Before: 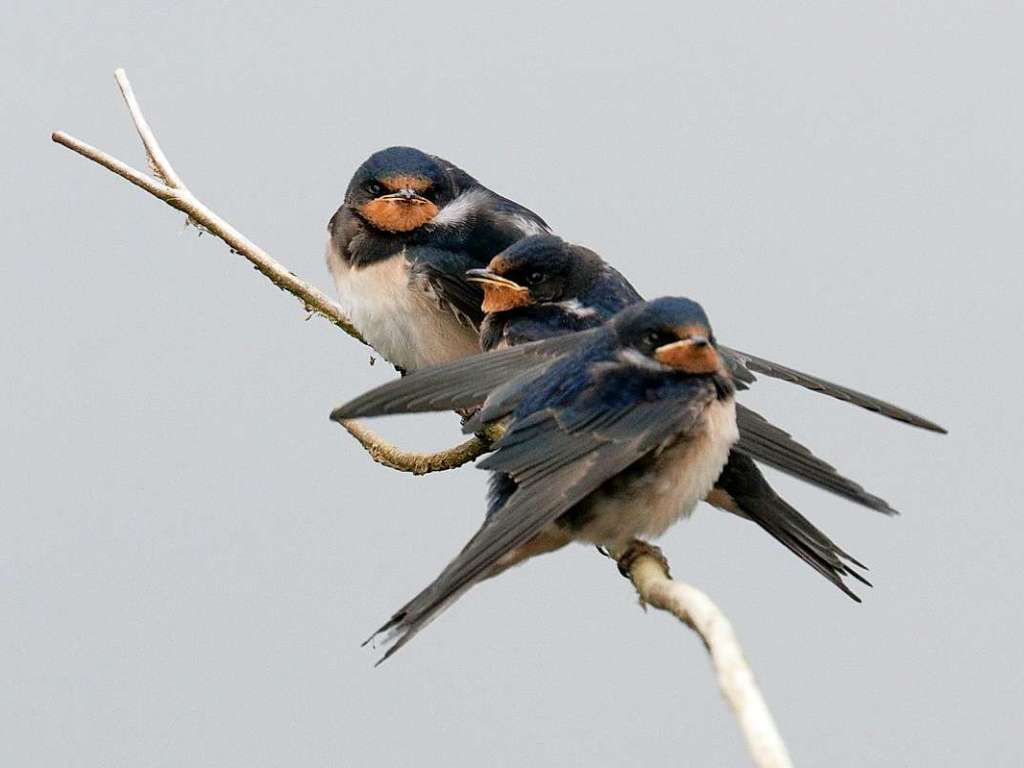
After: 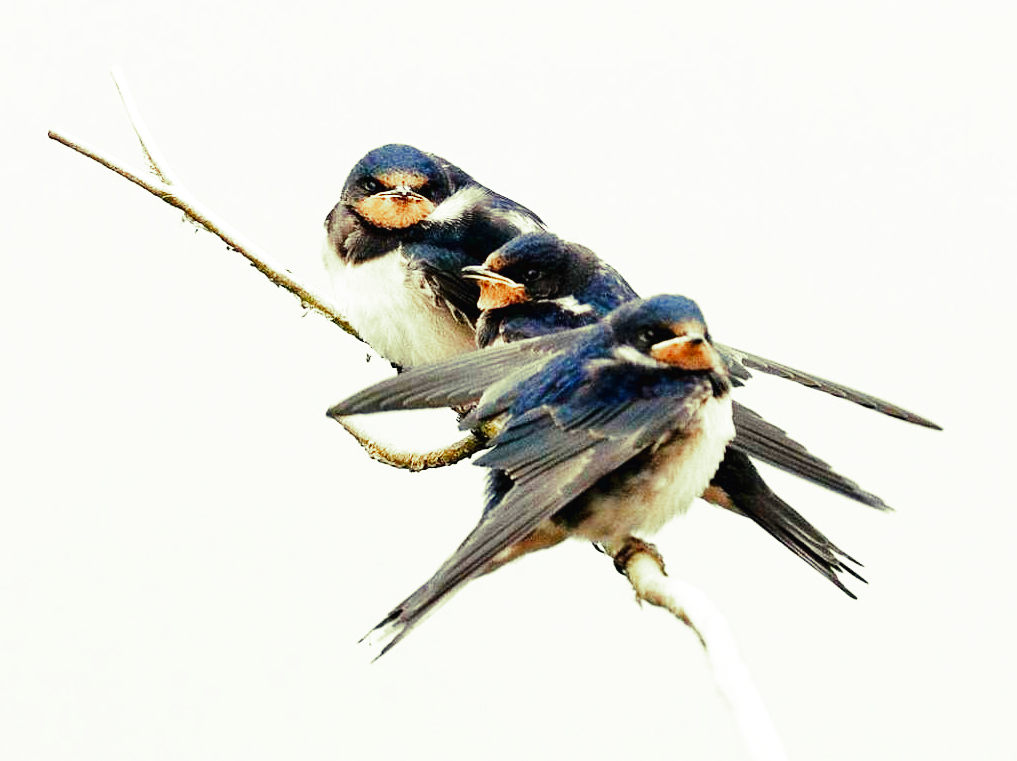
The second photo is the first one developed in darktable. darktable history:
crop: left 0.434%, top 0.485%, right 0.244%, bottom 0.386%
base curve: curves: ch0 [(0, 0.003) (0.001, 0.002) (0.006, 0.004) (0.02, 0.022) (0.048, 0.086) (0.094, 0.234) (0.162, 0.431) (0.258, 0.629) (0.385, 0.8) (0.548, 0.918) (0.751, 0.988) (1, 1)], preserve colors none
split-toning: shadows › hue 290.82°, shadows › saturation 0.34, highlights › saturation 0.38, balance 0, compress 50%
